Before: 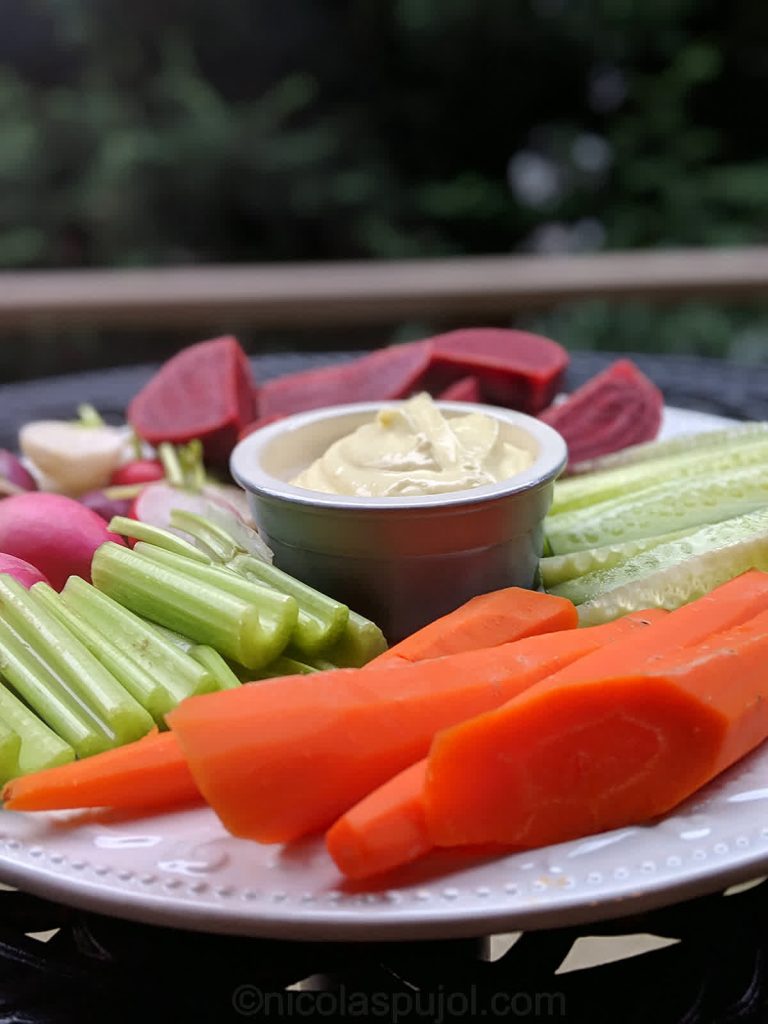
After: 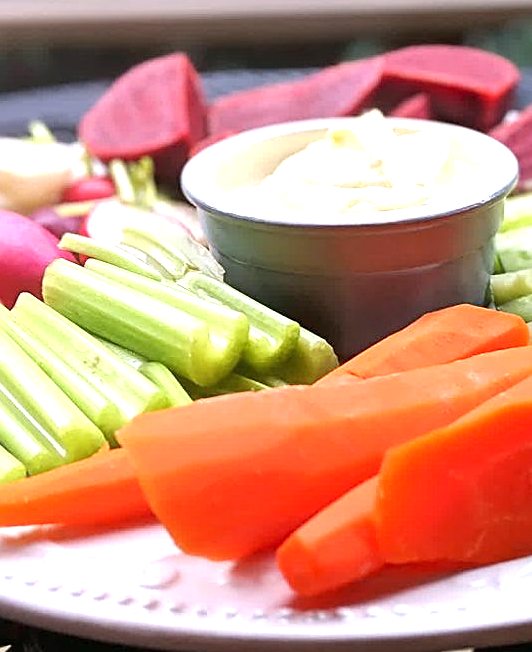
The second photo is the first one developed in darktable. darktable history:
crop: left 6.488%, top 27.668%, right 24.183%, bottom 8.656%
sharpen: on, module defaults
exposure: black level correction 0, exposure 1.1 EV, compensate highlight preservation false
tone equalizer: on, module defaults
